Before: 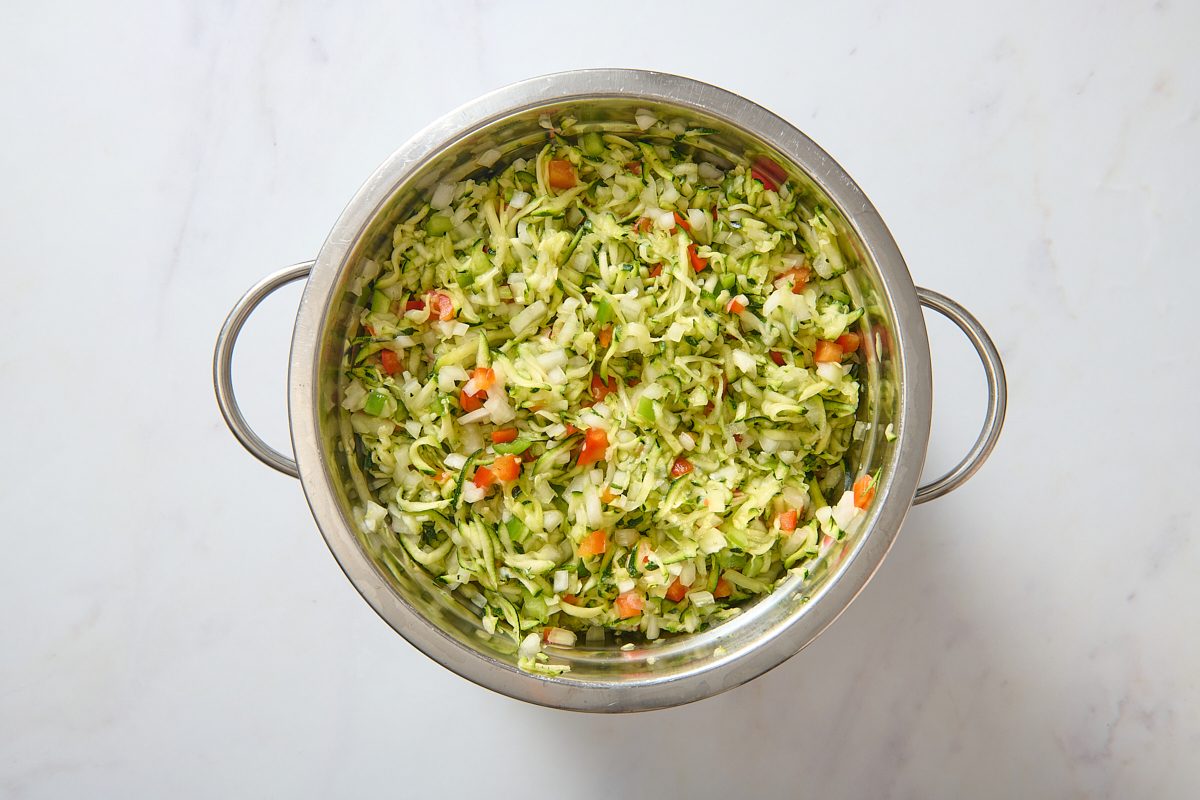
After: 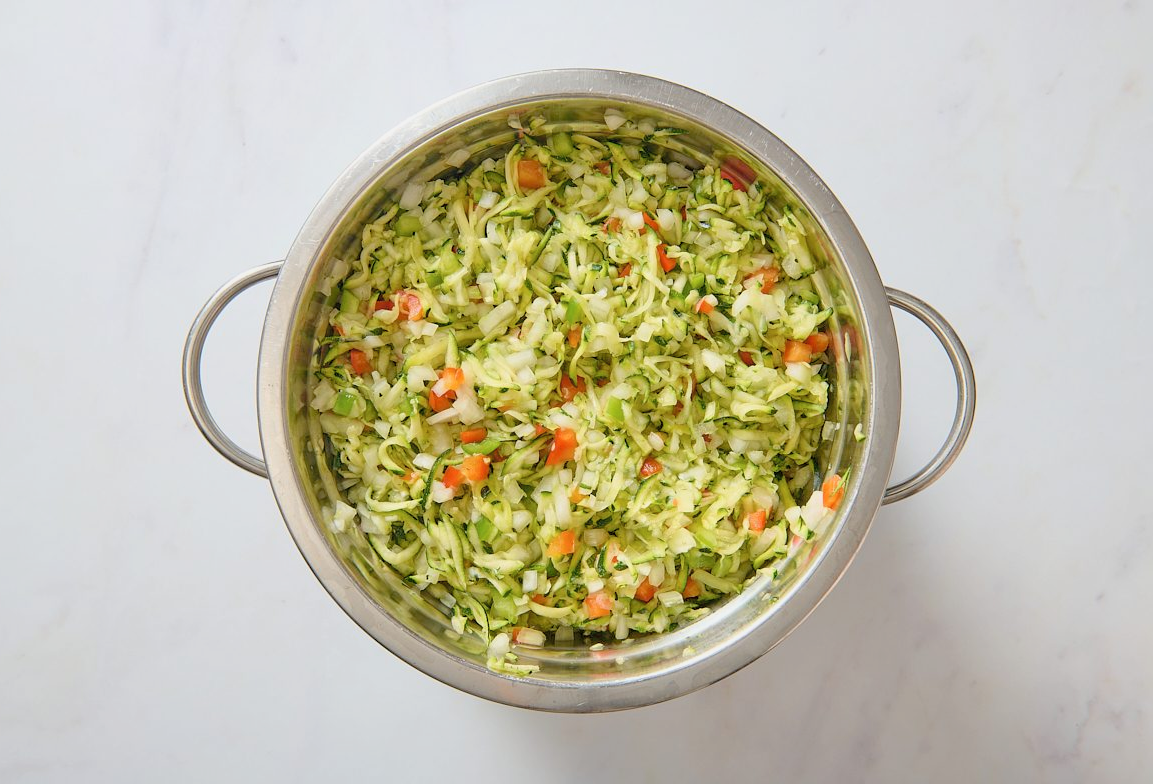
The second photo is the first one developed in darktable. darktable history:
crop and rotate: left 2.594%, right 1.247%, bottom 1.897%
contrast brightness saturation: brightness 0.15
exposure: black level correction 0.006, exposure -0.226 EV, compensate highlight preservation false
